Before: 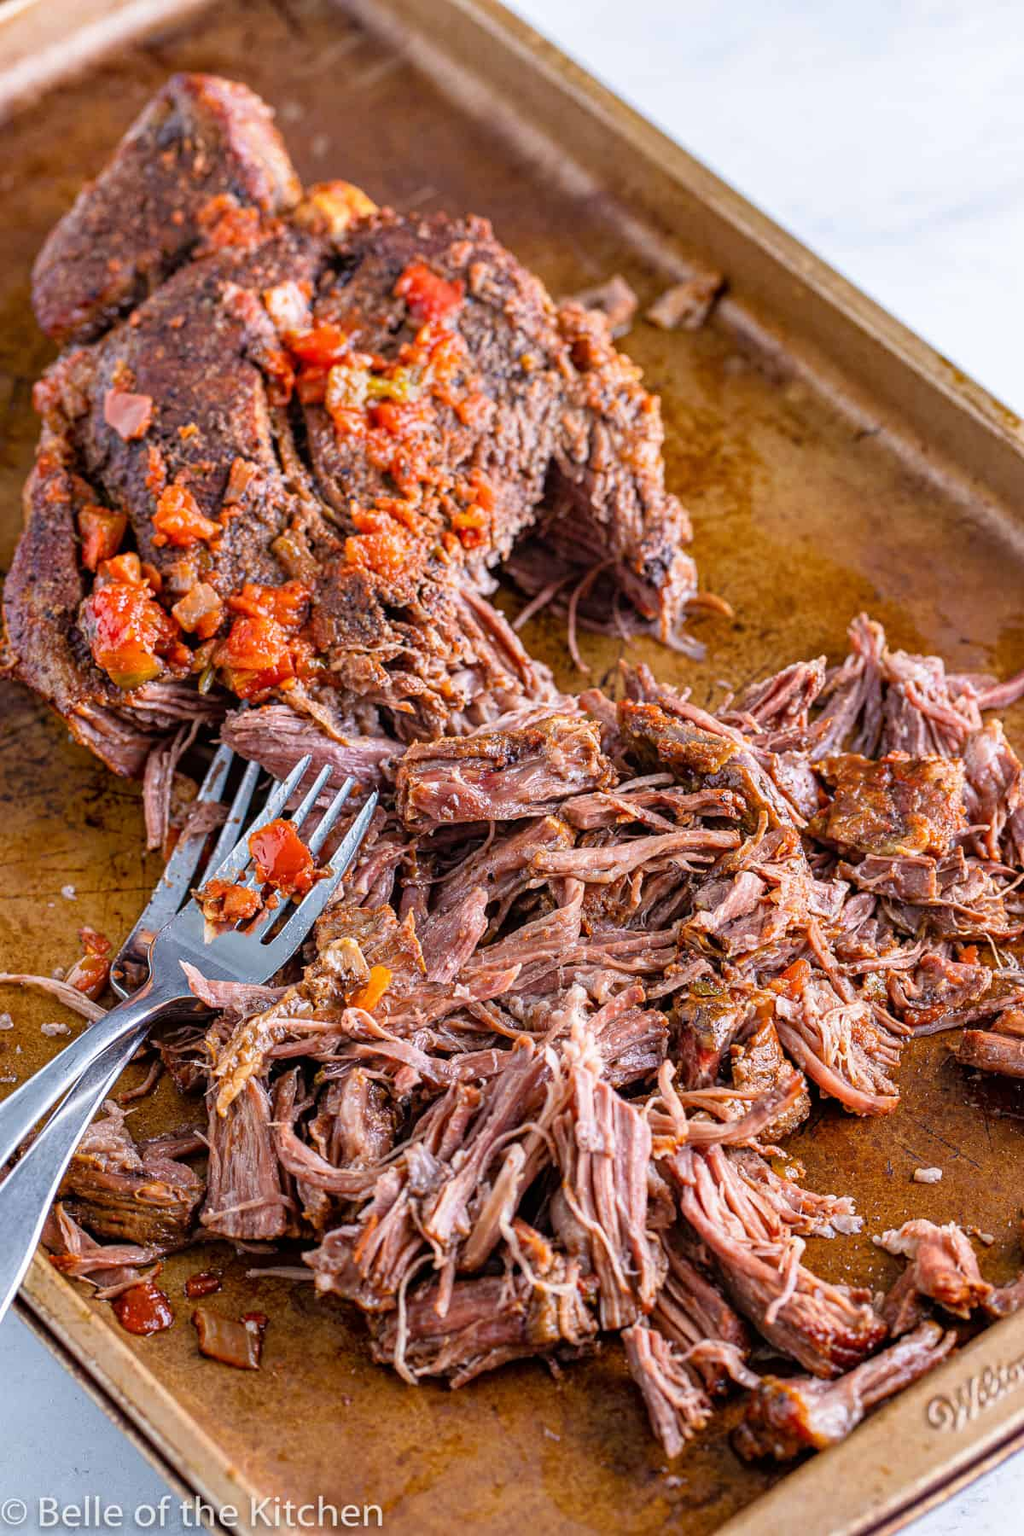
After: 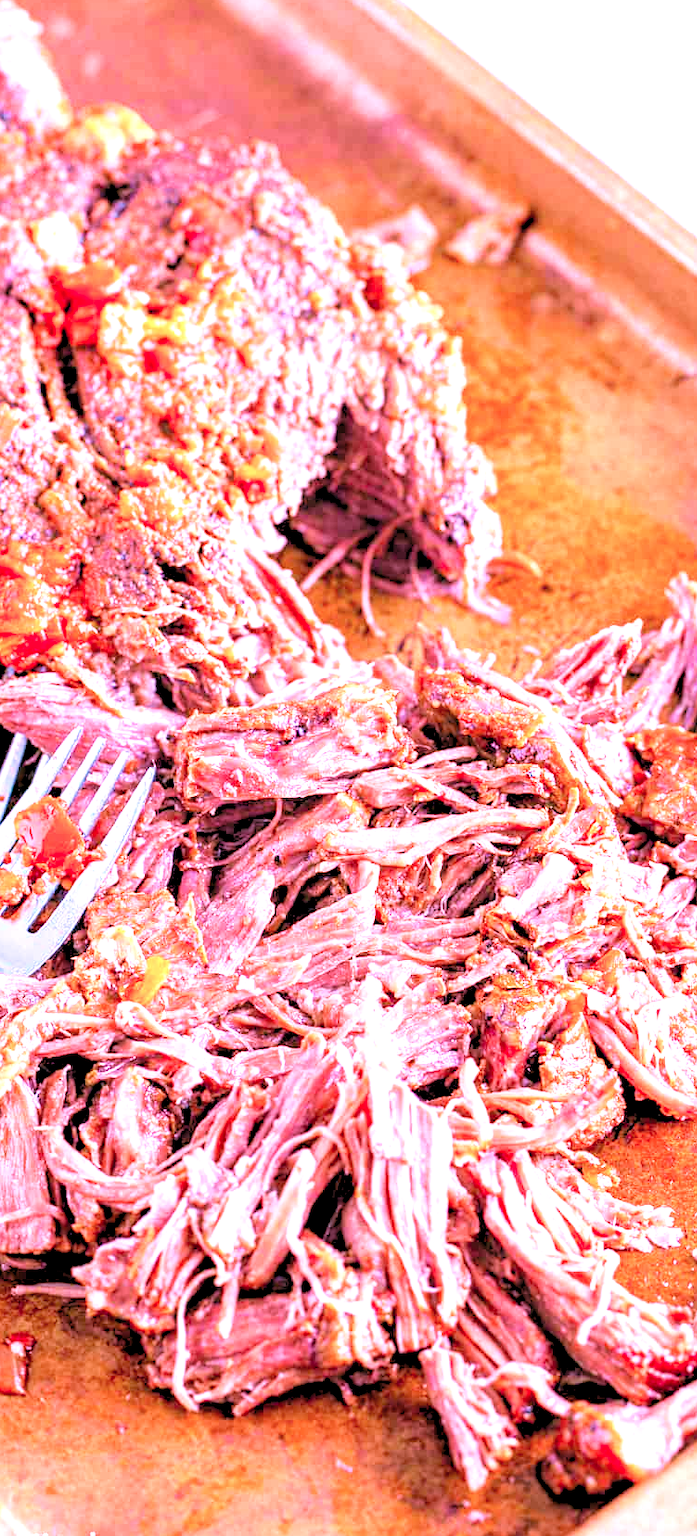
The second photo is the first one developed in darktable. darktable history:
exposure: black level correction 0, exposure 1.37 EV, compensate highlight preservation false
crop and rotate: left 23.003%, top 5.633%, right 14.312%, bottom 2.336%
color correction: highlights a* 15.89, highlights b* -20.22
levels: levels [0.093, 0.434, 0.988]
velvia: strength 36.62%
